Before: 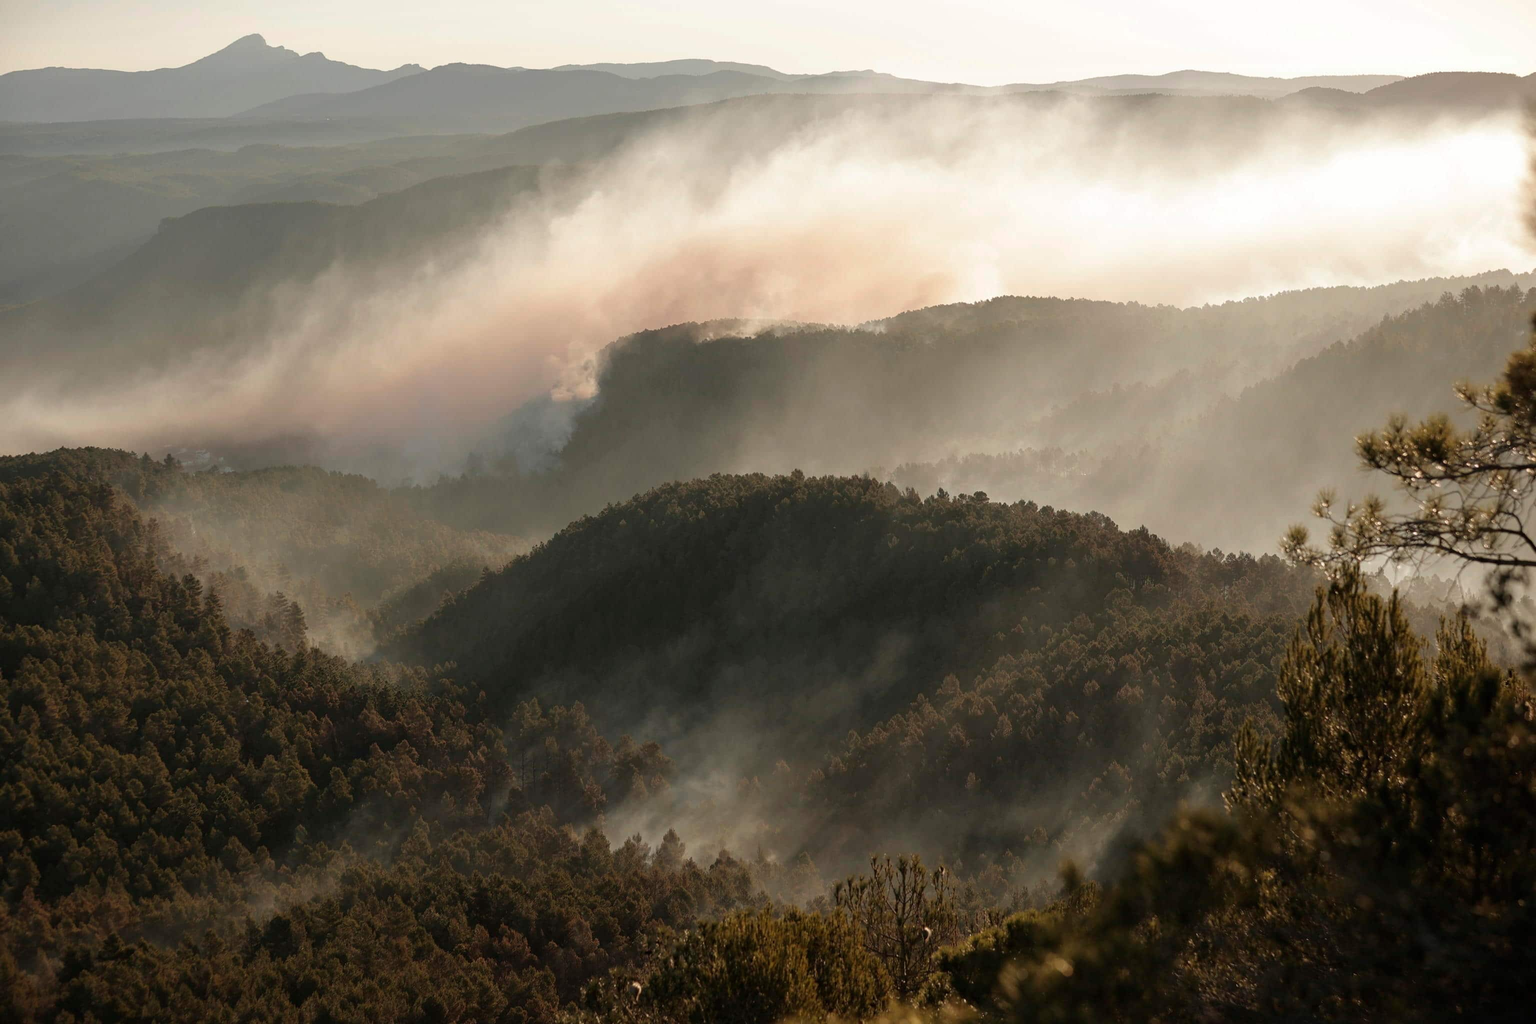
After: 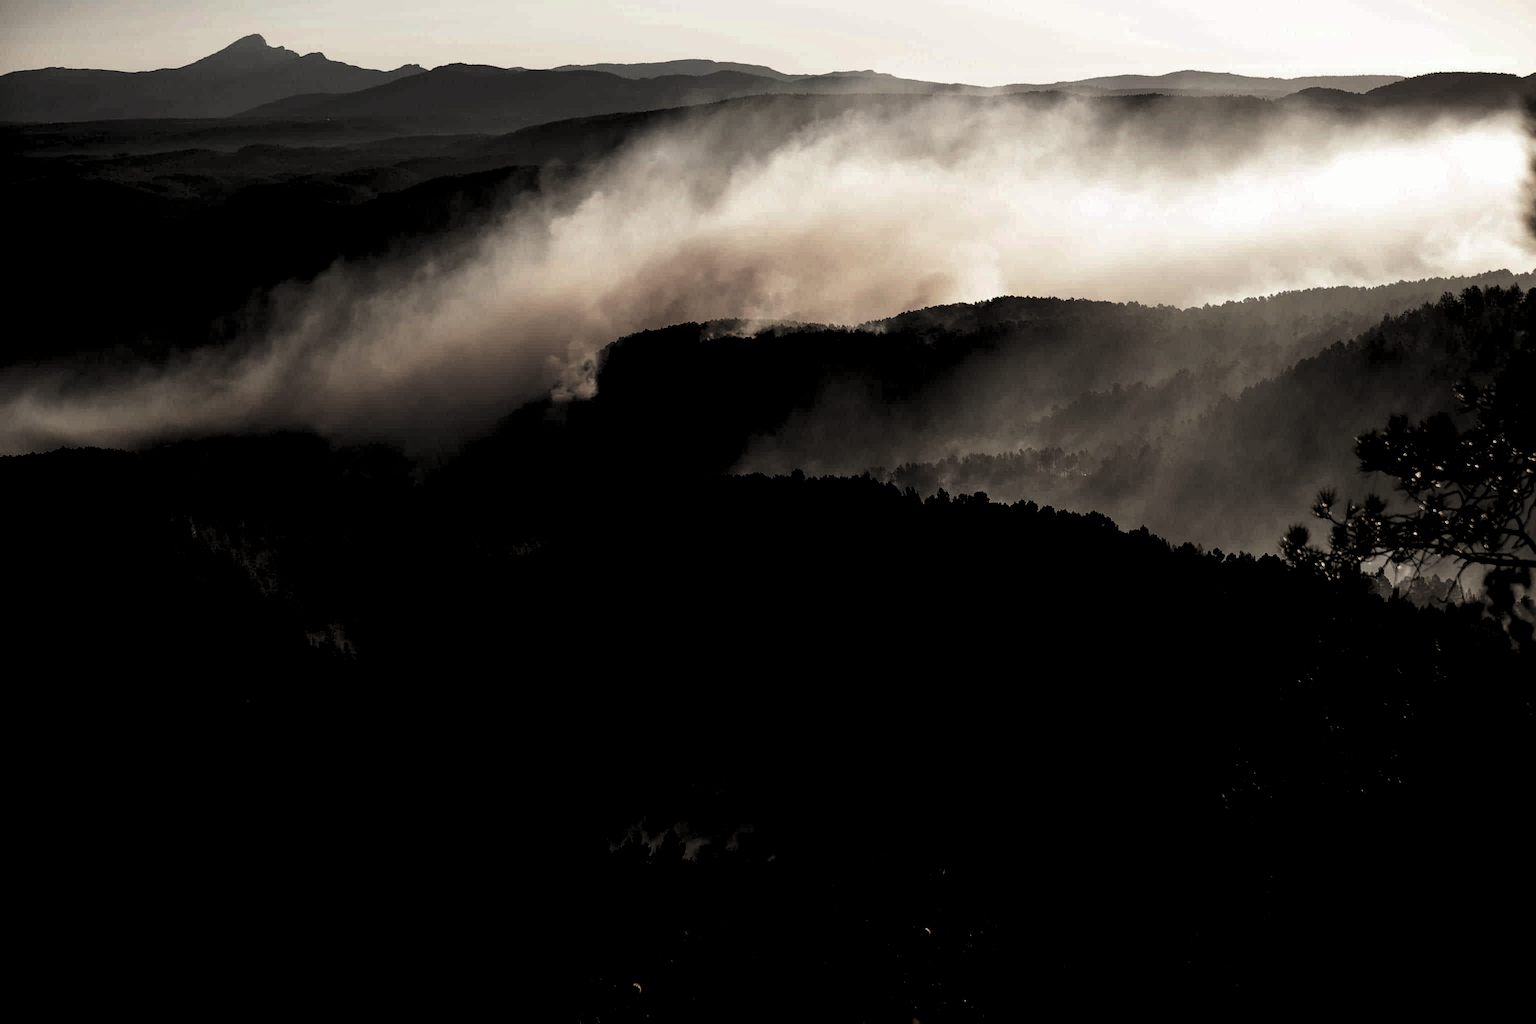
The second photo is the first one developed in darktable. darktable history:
levels: levels [0.514, 0.759, 1]
color balance: mode lift, gamma, gain (sRGB), lift [1, 1.049, 1, 1]
